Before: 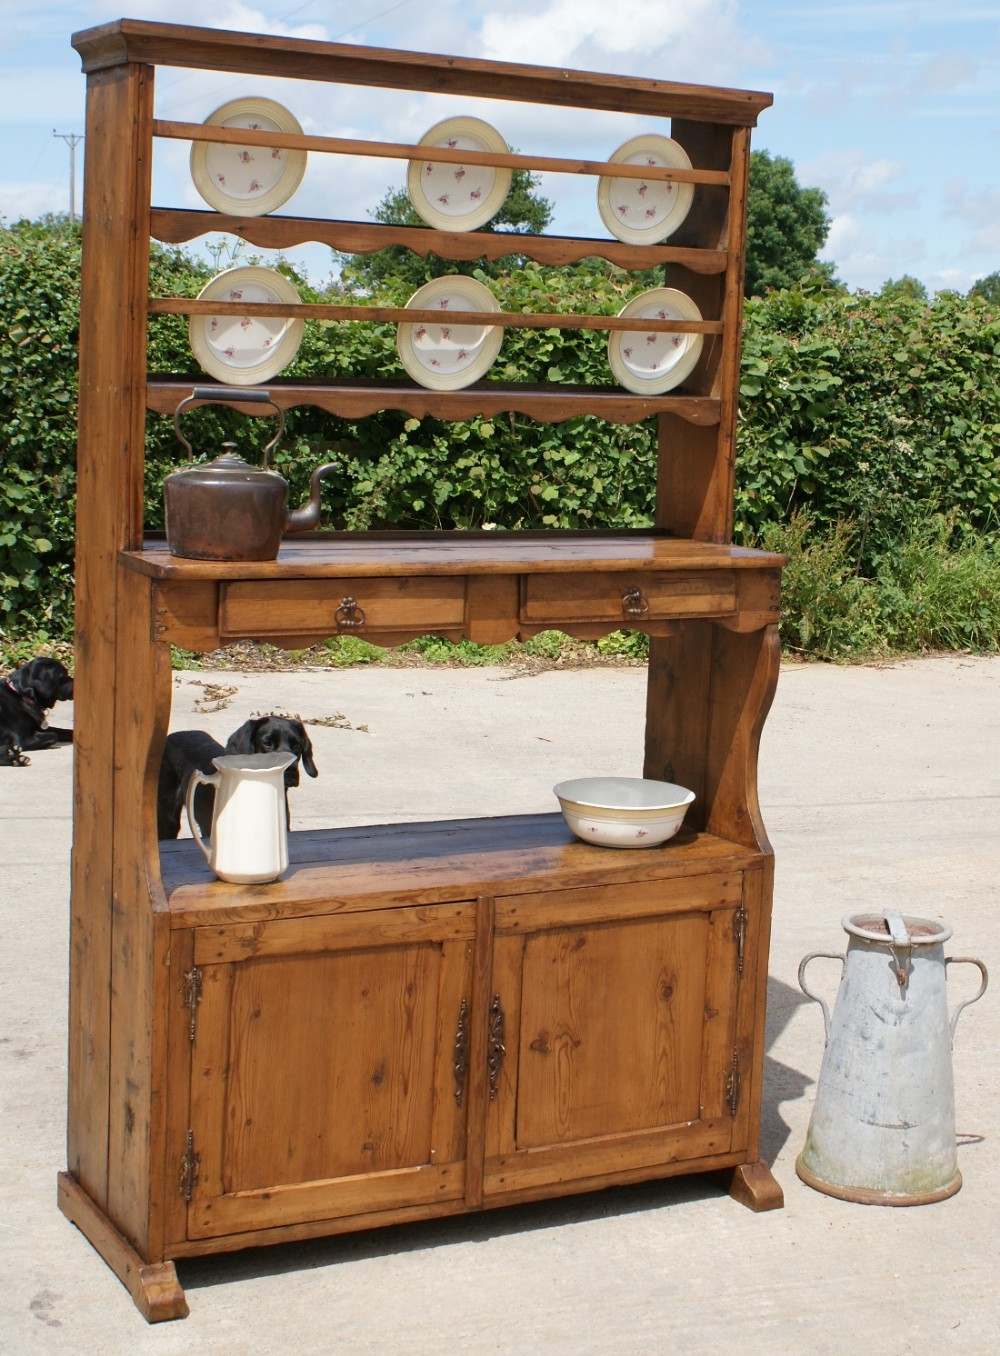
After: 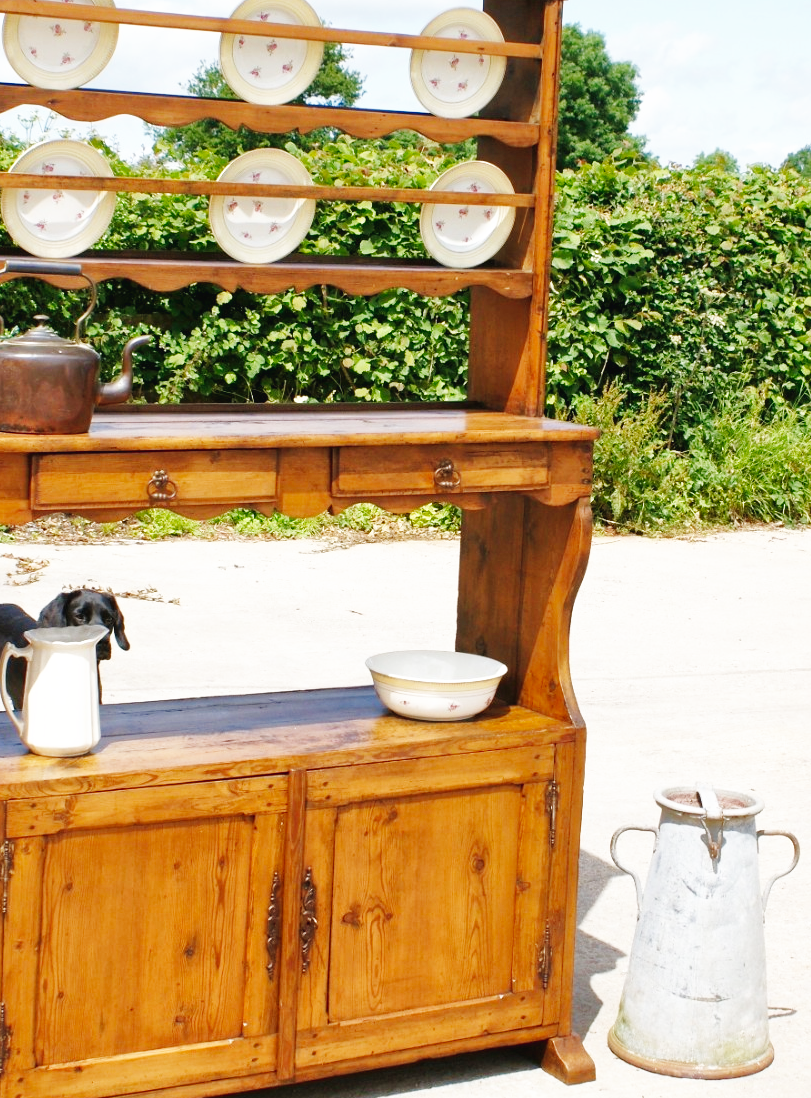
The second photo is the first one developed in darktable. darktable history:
crop: left 18.895%, top 9.368%, right 0.001%, bottom 9.653%
base curve: curves: ch0 [(0, 0.003) (0.001, 0.002) (0.006, 0.004) (0.02, 0.022) (0.048, 0.086) (0.094, 0.234) (0.162, 0.431) (0.258, 0.629) (0.385, 0.8) (0.548, 0.918) (0.751, 0.988) (1, 1)], preserve colors none
shadows and highlights: on, module defaults
